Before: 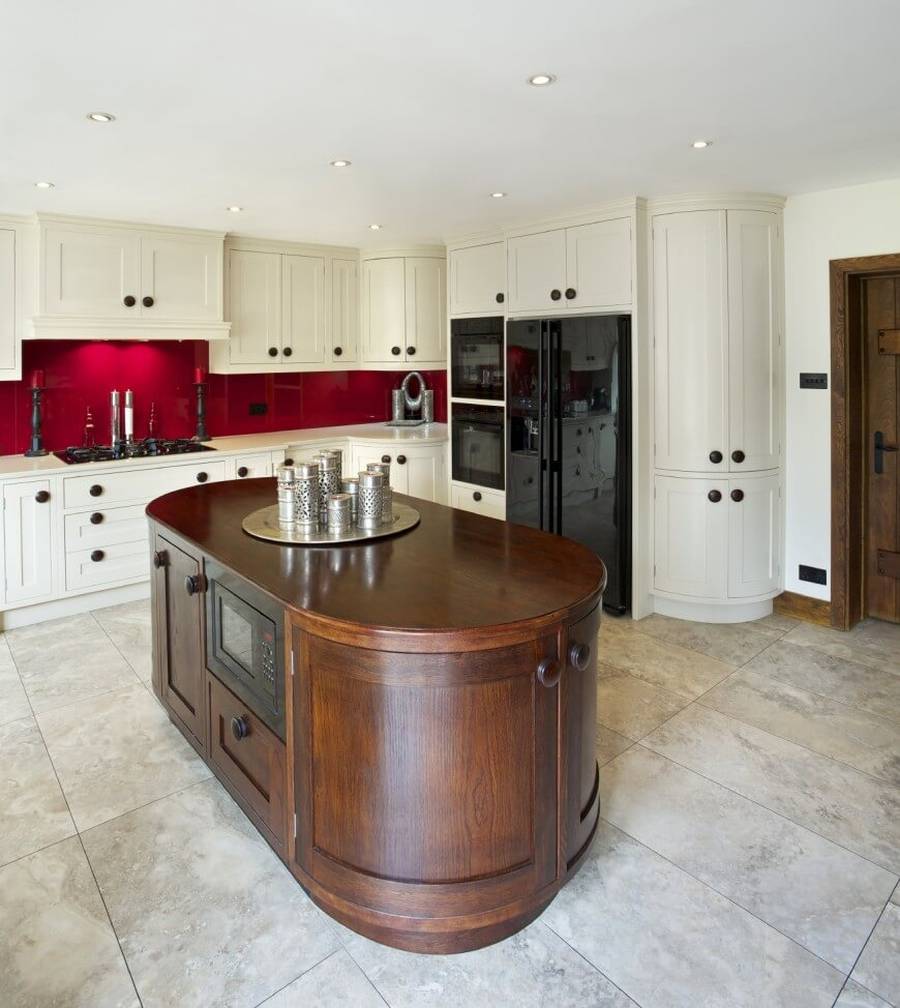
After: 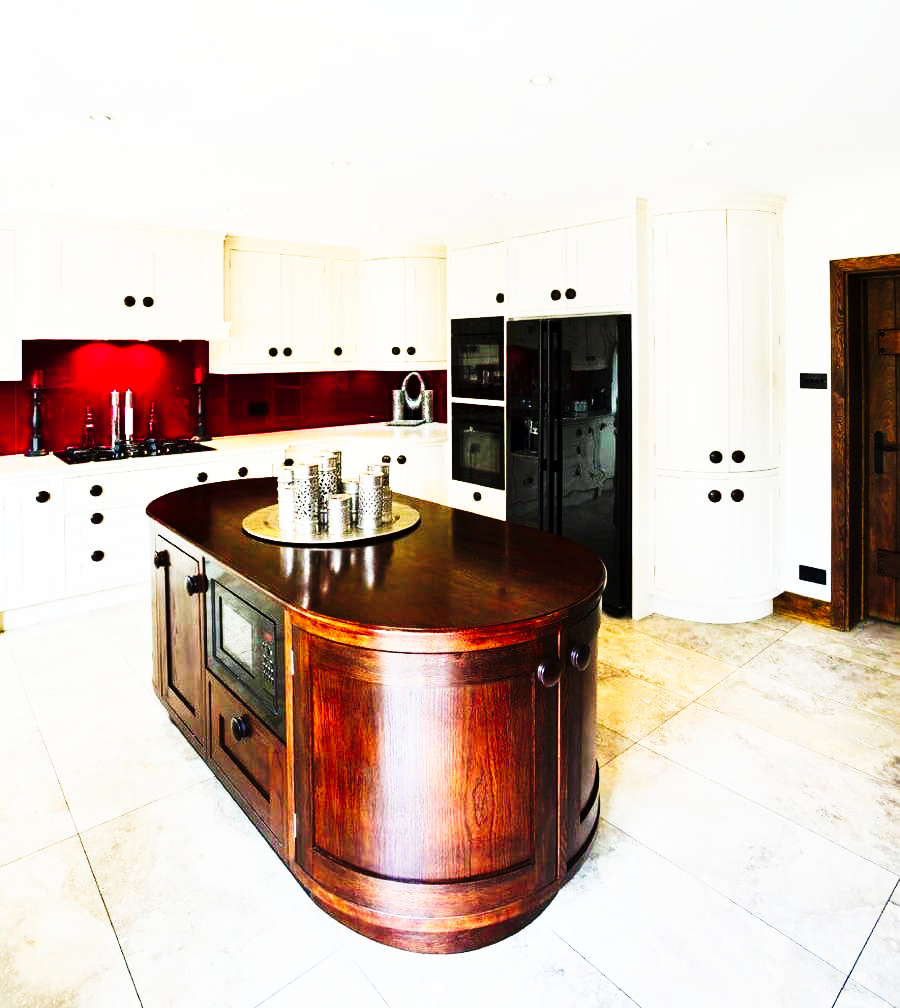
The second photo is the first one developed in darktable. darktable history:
contrast equalizer: octaves 7, y [[0.6 ×6], [0.55 ×6], [0 ×6], [0 ×6], [0 ×6]], mix 0.3
tone curve: curves: ch0 [(0, 0) (0.003, 0.006) (0.011, 0.008) (0.025, 0.011) (0.044, 0.015) (0.069, 0.019) (0.1, 0.023) (0.136, 0.03) (0.177, 0.042) (0.224, 0.065) (0.277, 0.103) (0.335, 0.177) (0.399, 0.294) (0.468, 0.463) (0.543, 0.639) (0.623, 0.805) (0.709, 0.909) (0.801, 0.967) (0.898, 0.989) (1, 1)], preserve colors none
contrast brightness saturation: contrast 0.2, brightness 0.16, saturation 0.22
